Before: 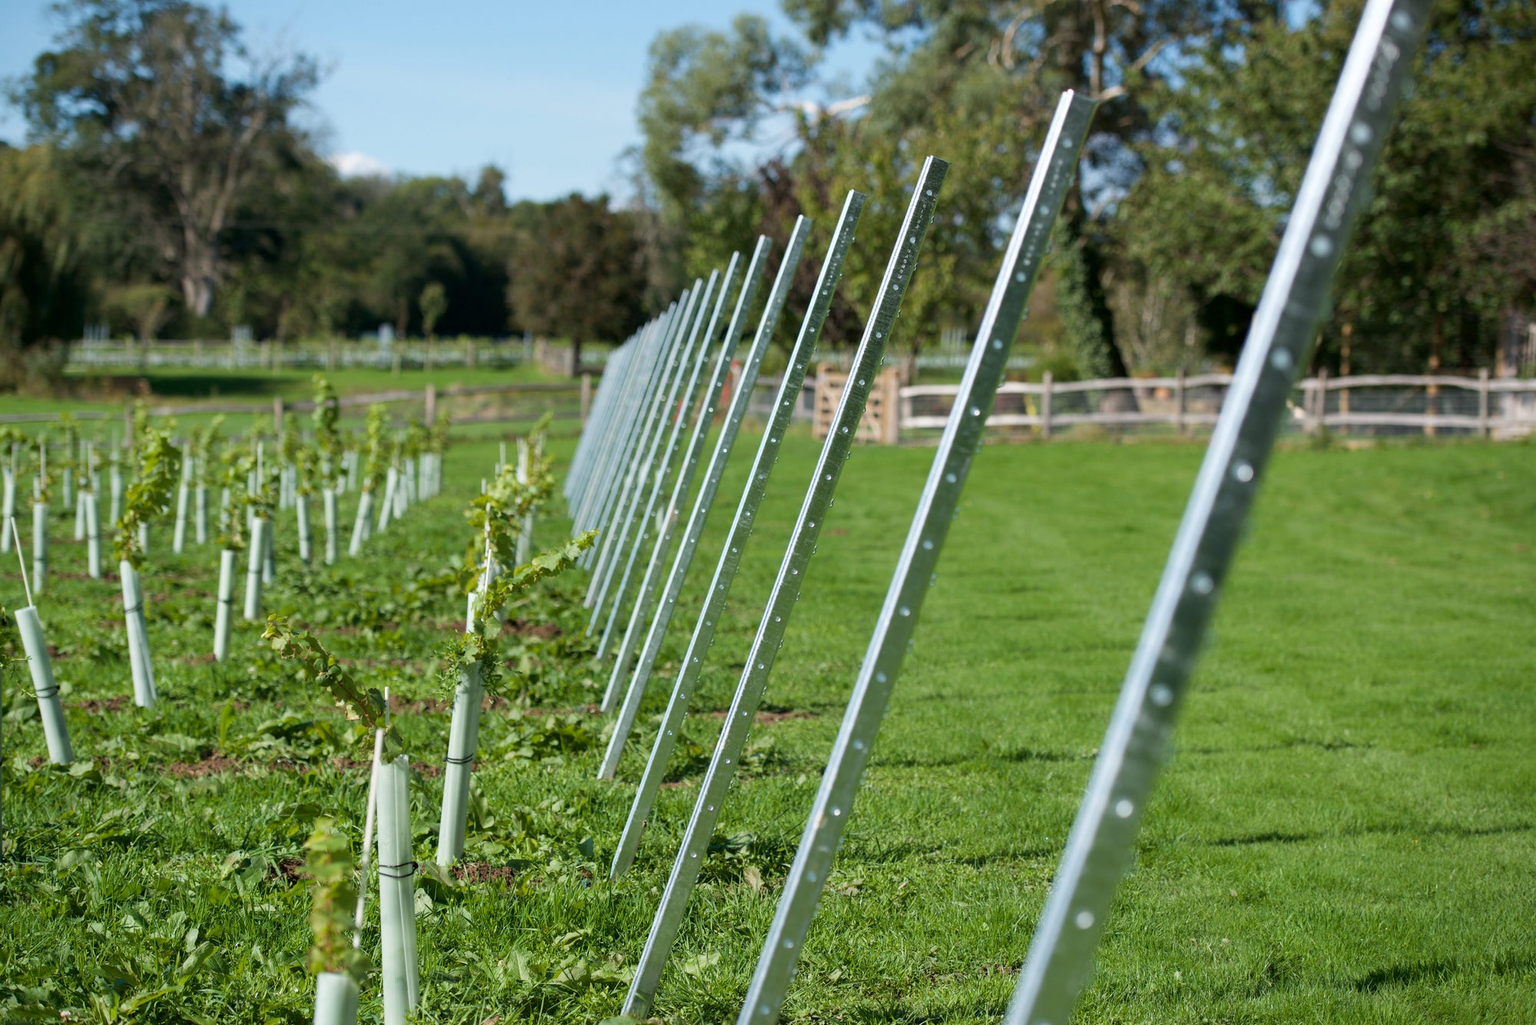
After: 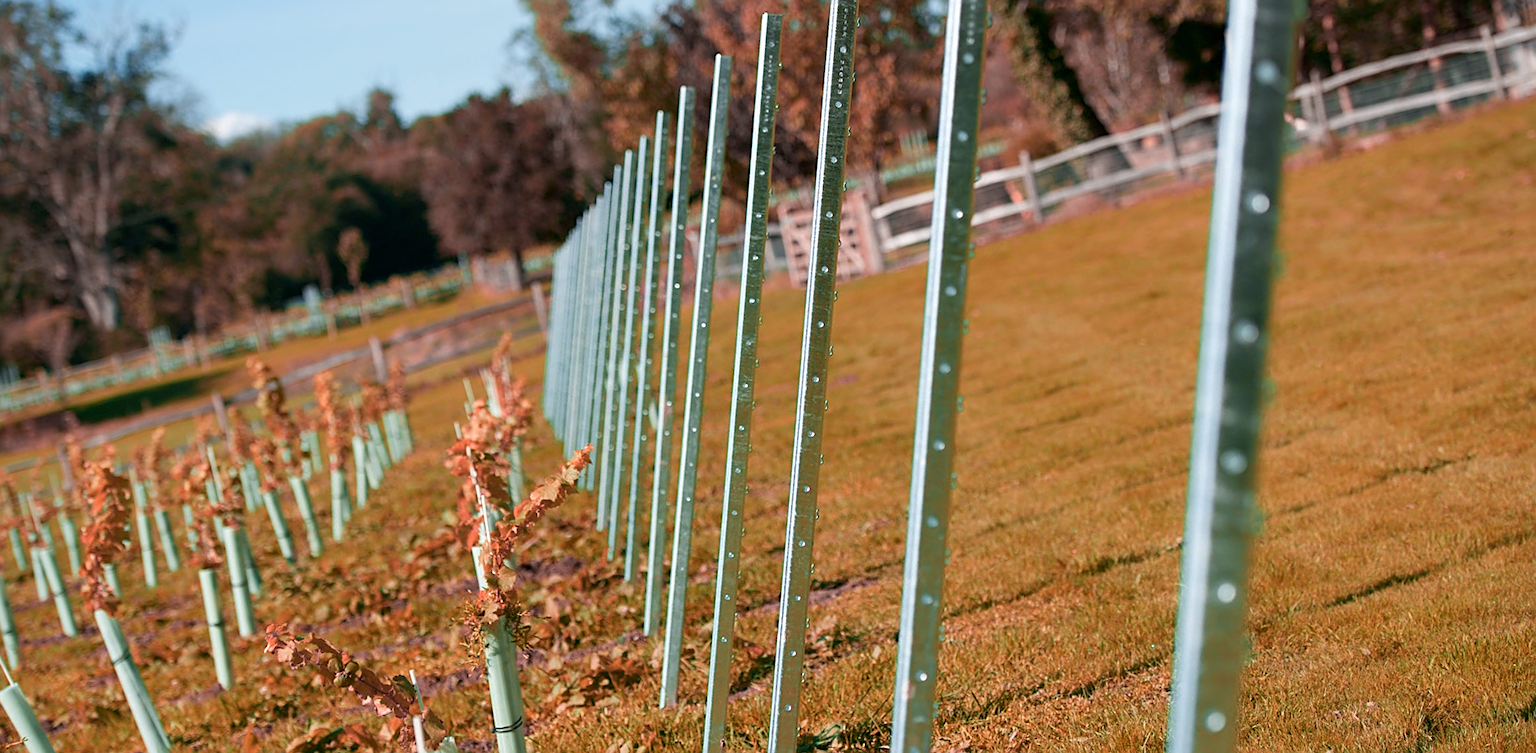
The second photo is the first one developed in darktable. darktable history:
rotate and perspective: rotation -14.8°, crop left 0.1, crop right 0.903, crop top 0.25, crop bottom 0.748
color zones: curves: ch2 [(0, 0.5) (0.084, 0.497) (0.323, 0.335) (0.4, 0.497) (1, 0.5)], process mode strong
sharpen: on, module defaults
